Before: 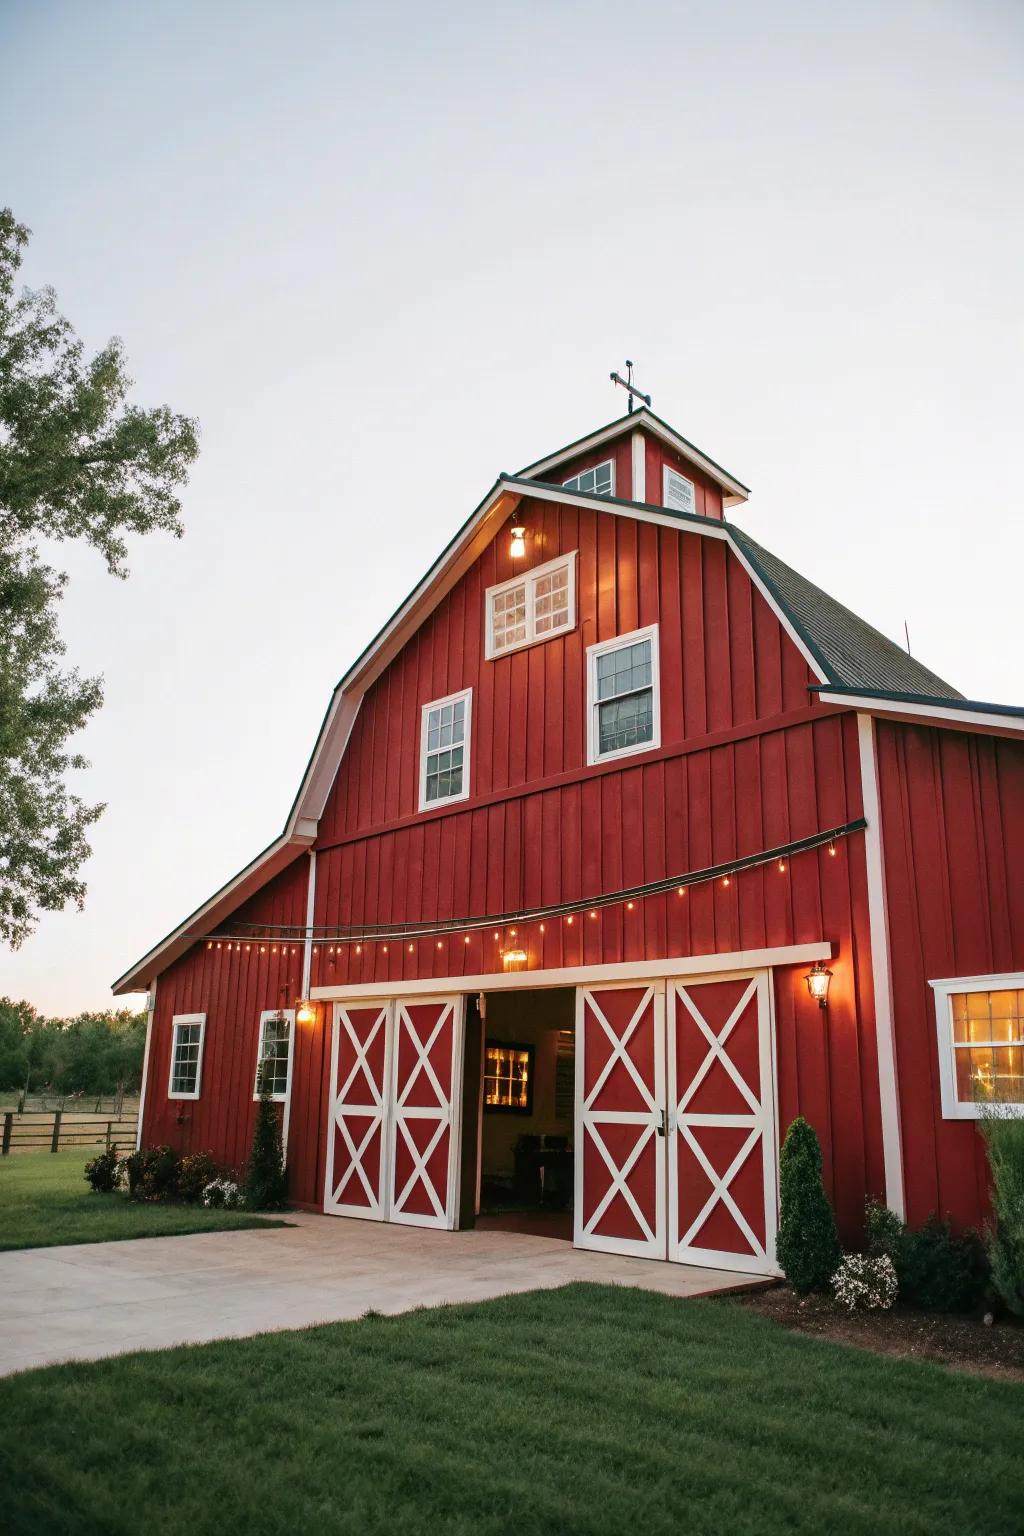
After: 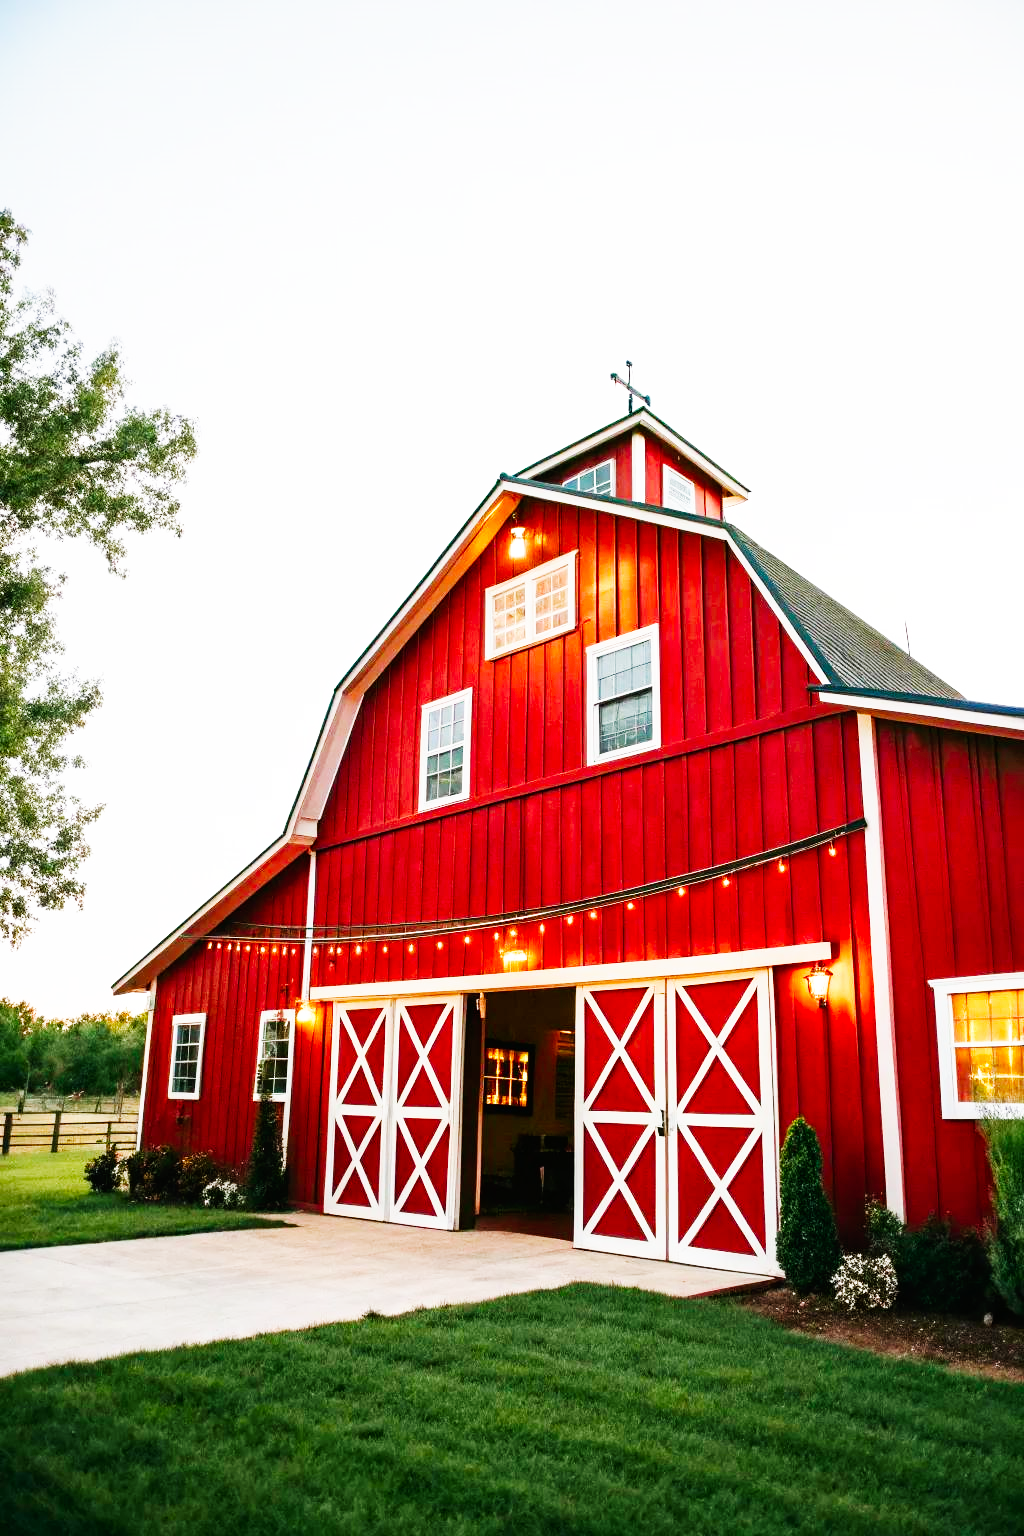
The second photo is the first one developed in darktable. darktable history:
color balance rgb: perceptual saturation grading › global saturation 0.168%, perceptual saturation grading › highlights -8.53%, perceptual saturation grading › mid-tones 18.587%, perceptual saturation grading › shadows 29.05%, global vibrance 9.358%
base curve: curves: ch0 [(0, 0) (0.007, 0.004) (0.027, 0.03) (0.046, 0.07) (0.207, 0.54) (0.442, 0.872) (0.673, 0.972) (1, 1)], preserve colors none
